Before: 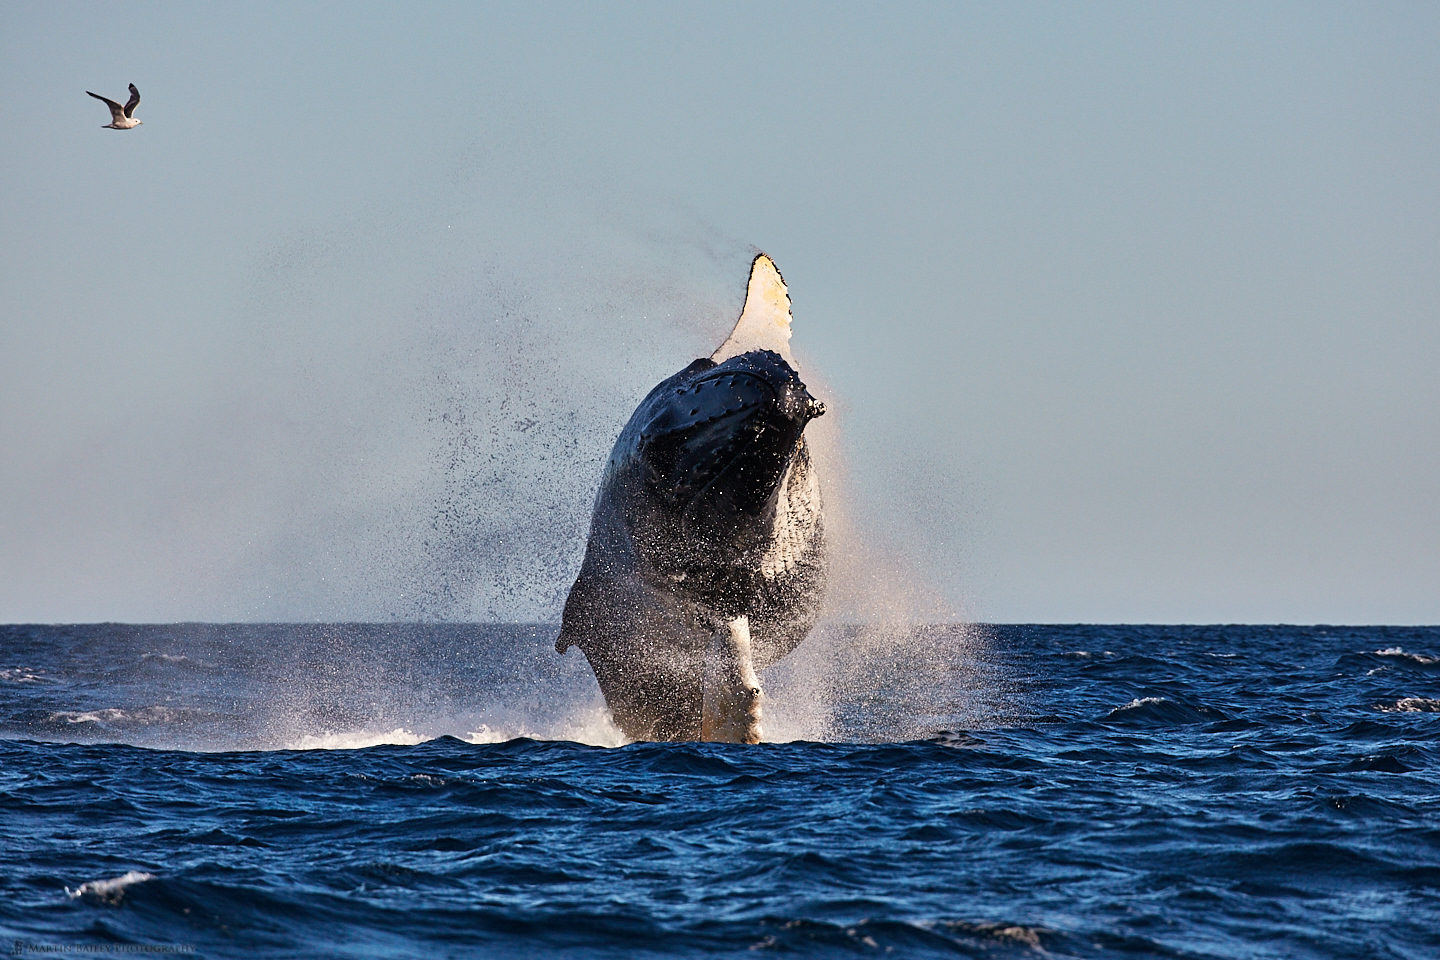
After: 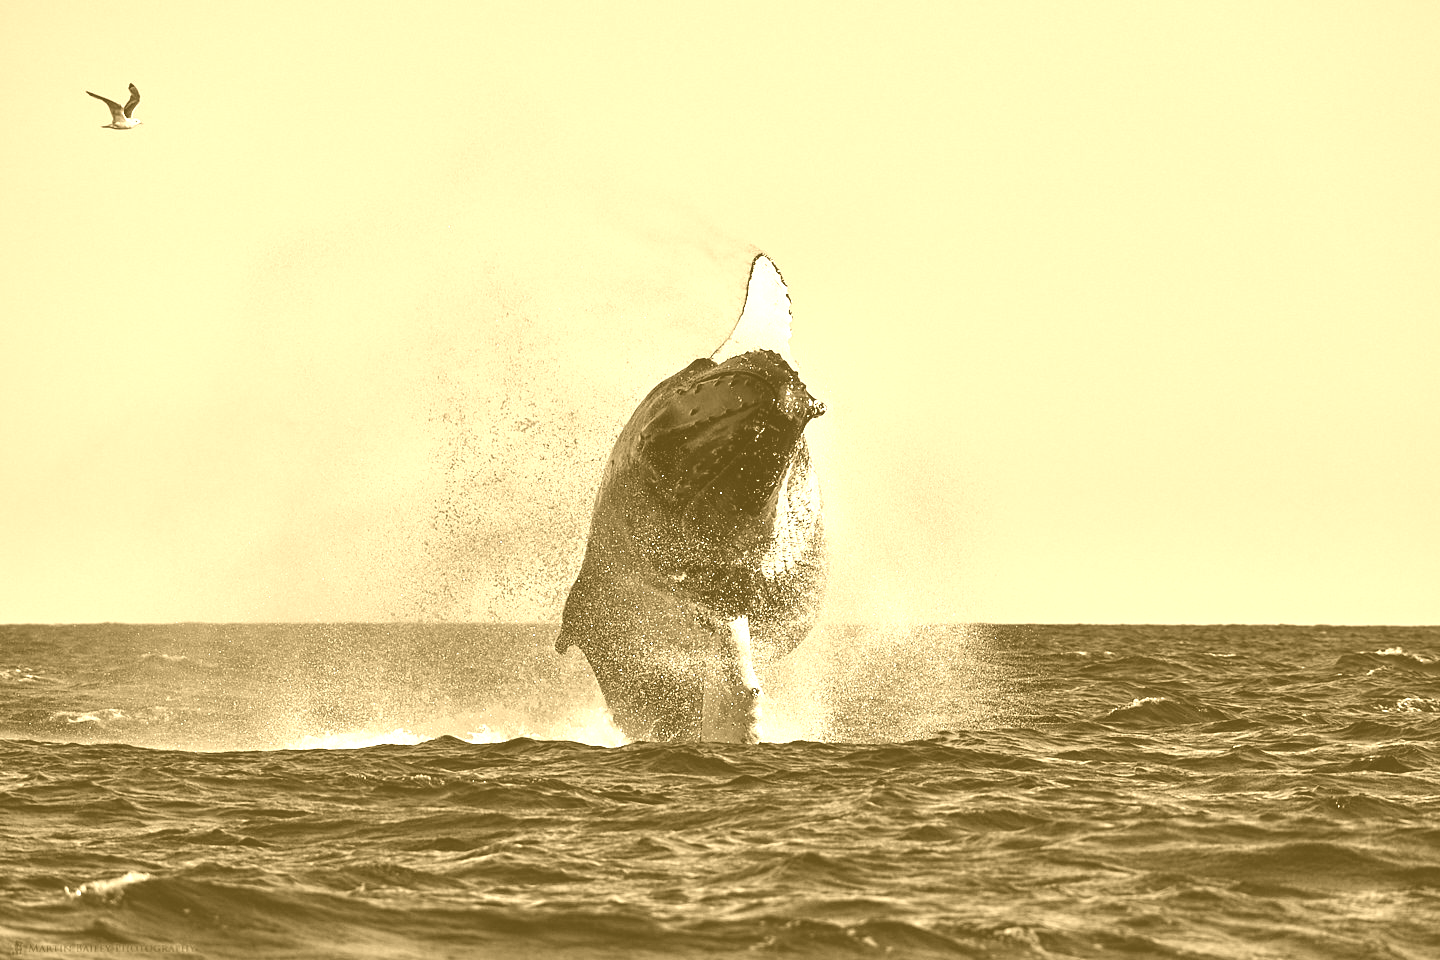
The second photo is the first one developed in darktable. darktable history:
colorize: hue 36°, source mix 100%
contrast brightness saturation: contrast -0.05, saturation -0.41
color balance rgb: perceptual saturation grading › global saturation 30%, global vibrance 10%
